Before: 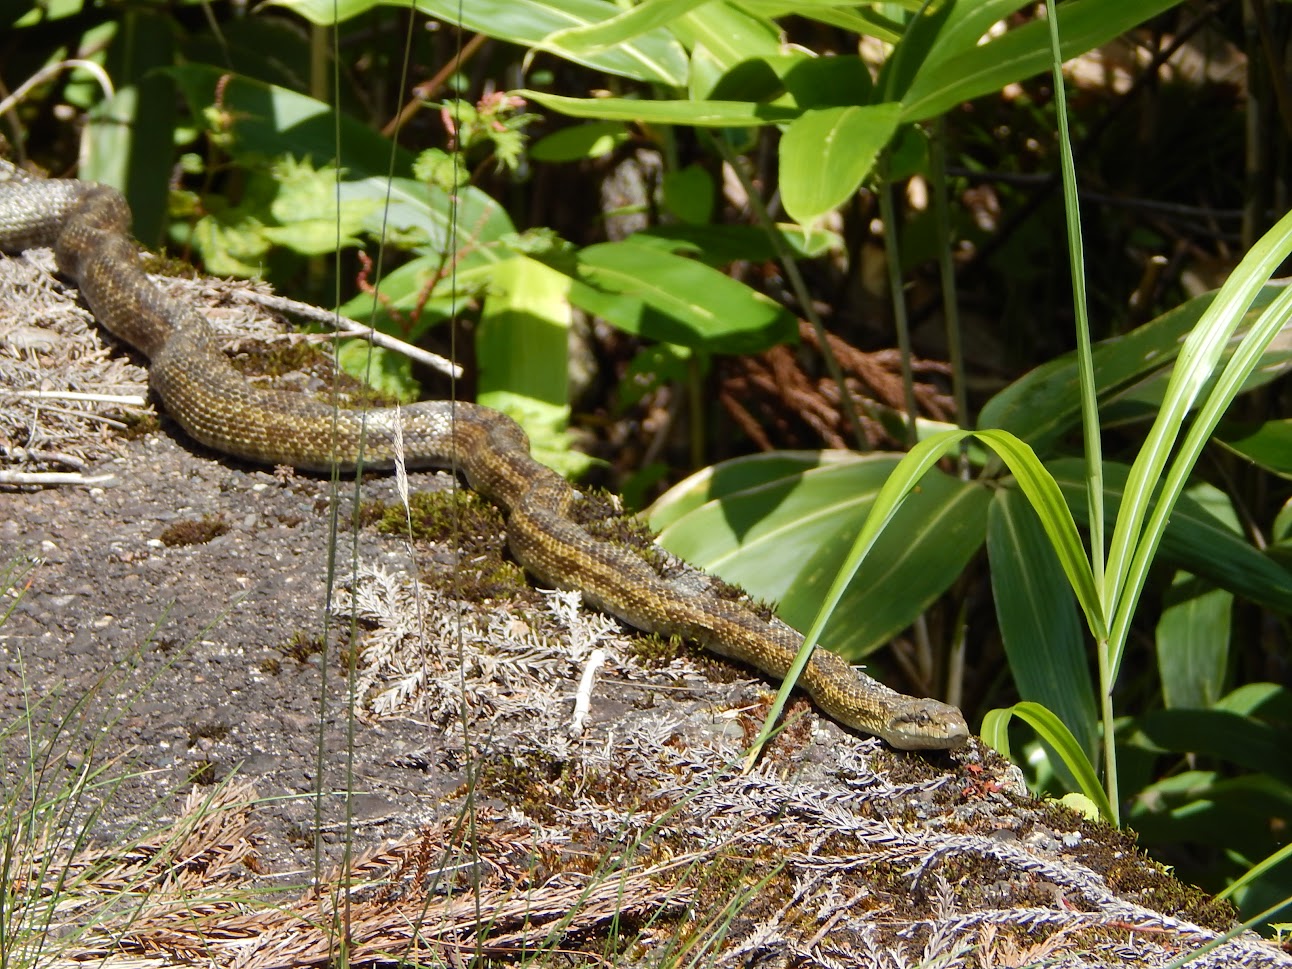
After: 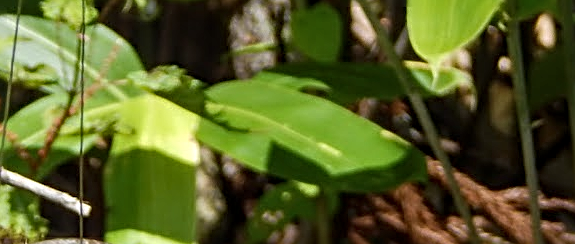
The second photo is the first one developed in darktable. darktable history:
crop: left 28.818%, top 16.814%, right 26.627%, bottom 57.907%
local contrast: highlights 54%, shadows 53%, detail 130%, midtone range 0.445
sharpen: radius 2.711, amount 0.669
